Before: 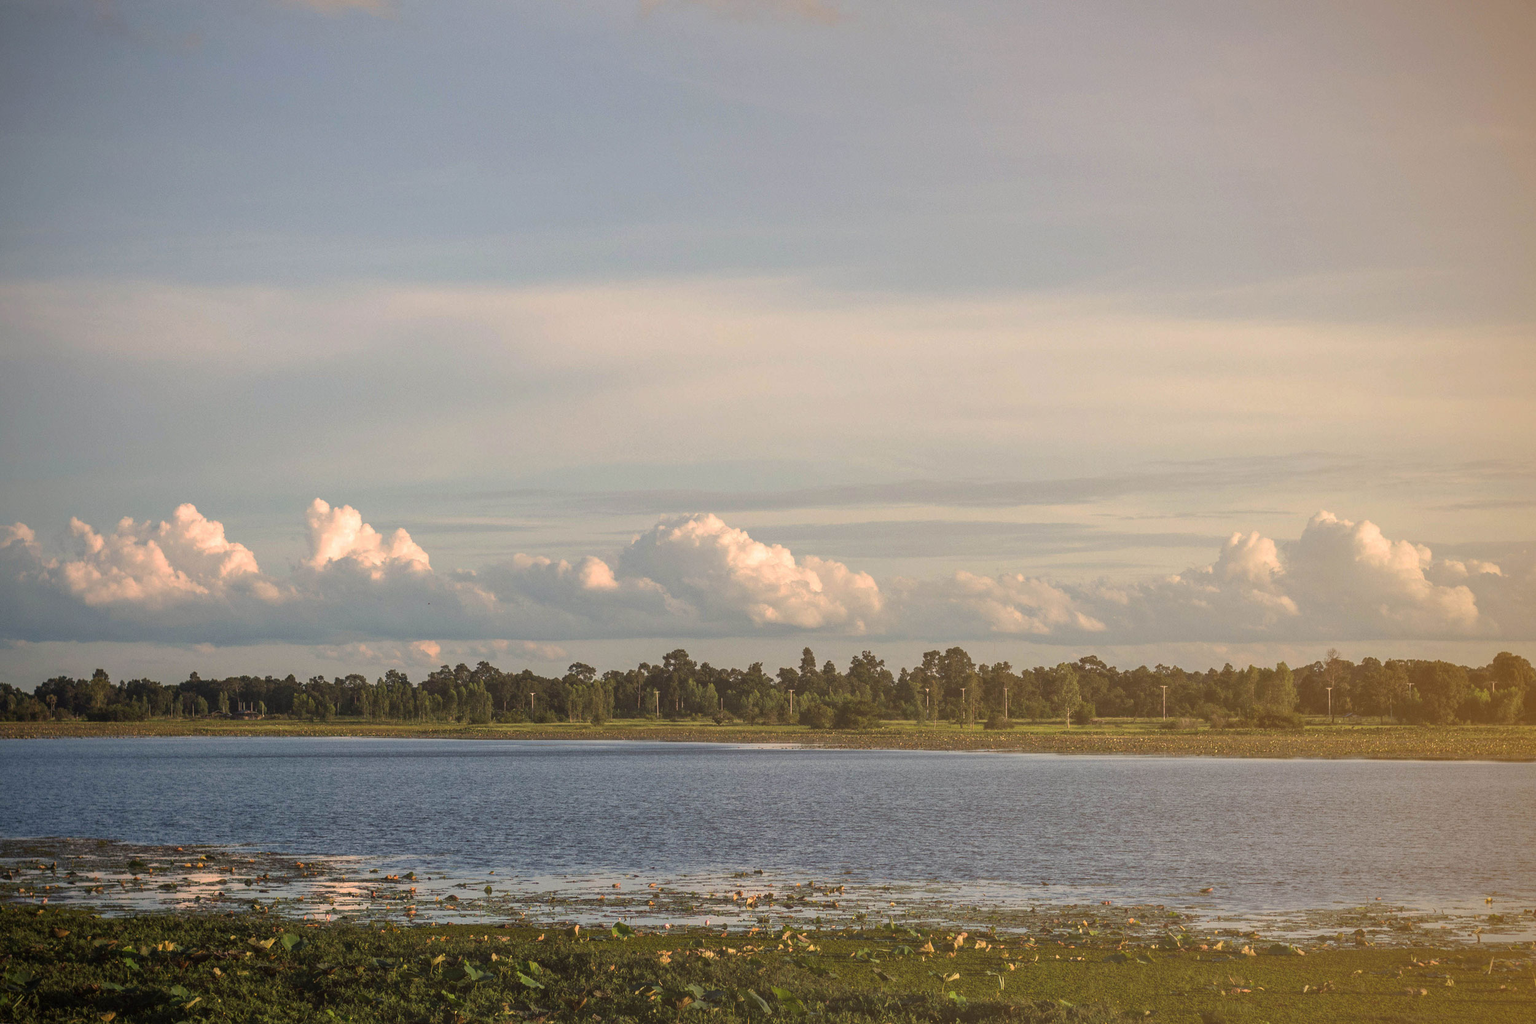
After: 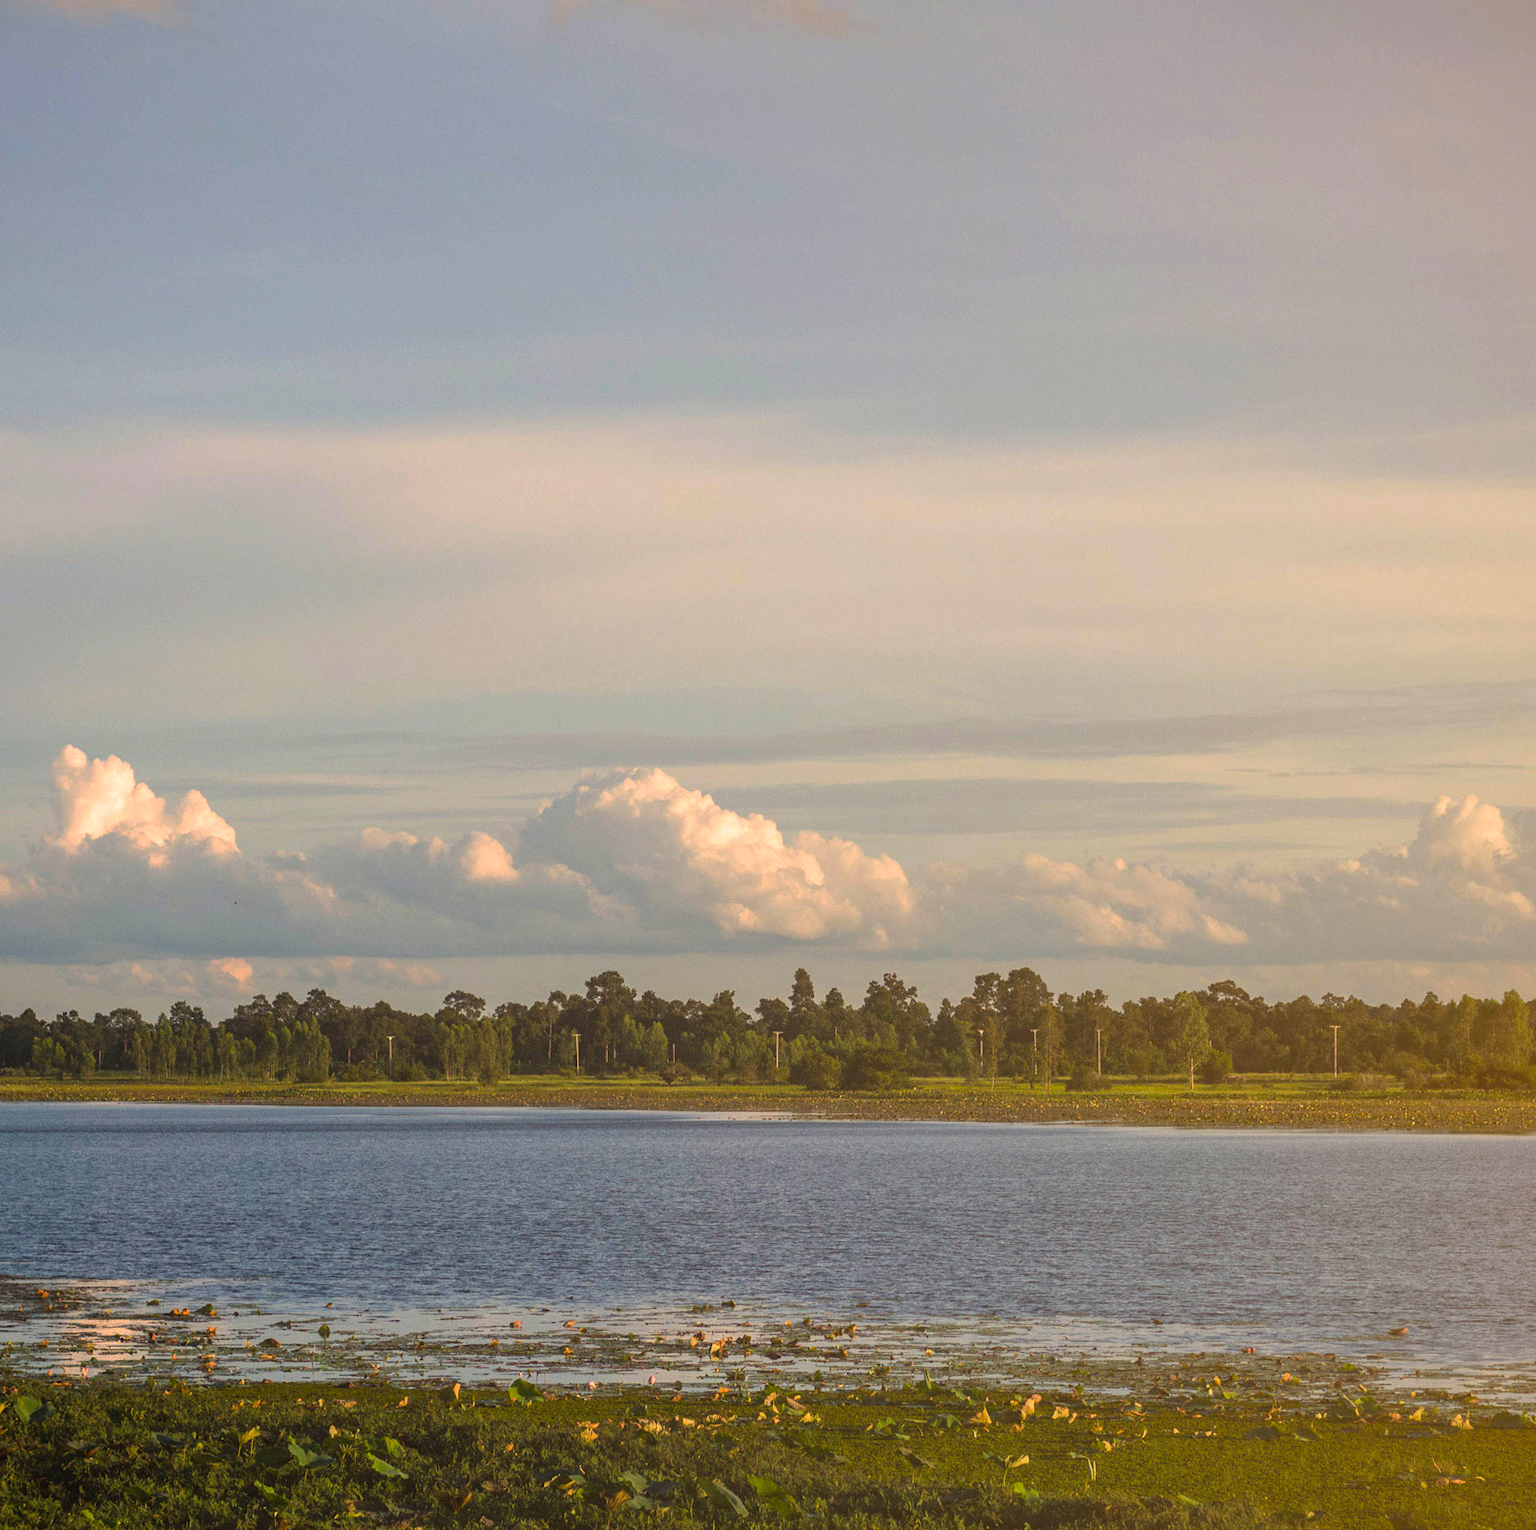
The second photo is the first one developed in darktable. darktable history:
color balance rgb: perceptual saturation grading › global saturation 25%, global vibrance 10%
crop and rotate: left 17.732%, right 15.423%
